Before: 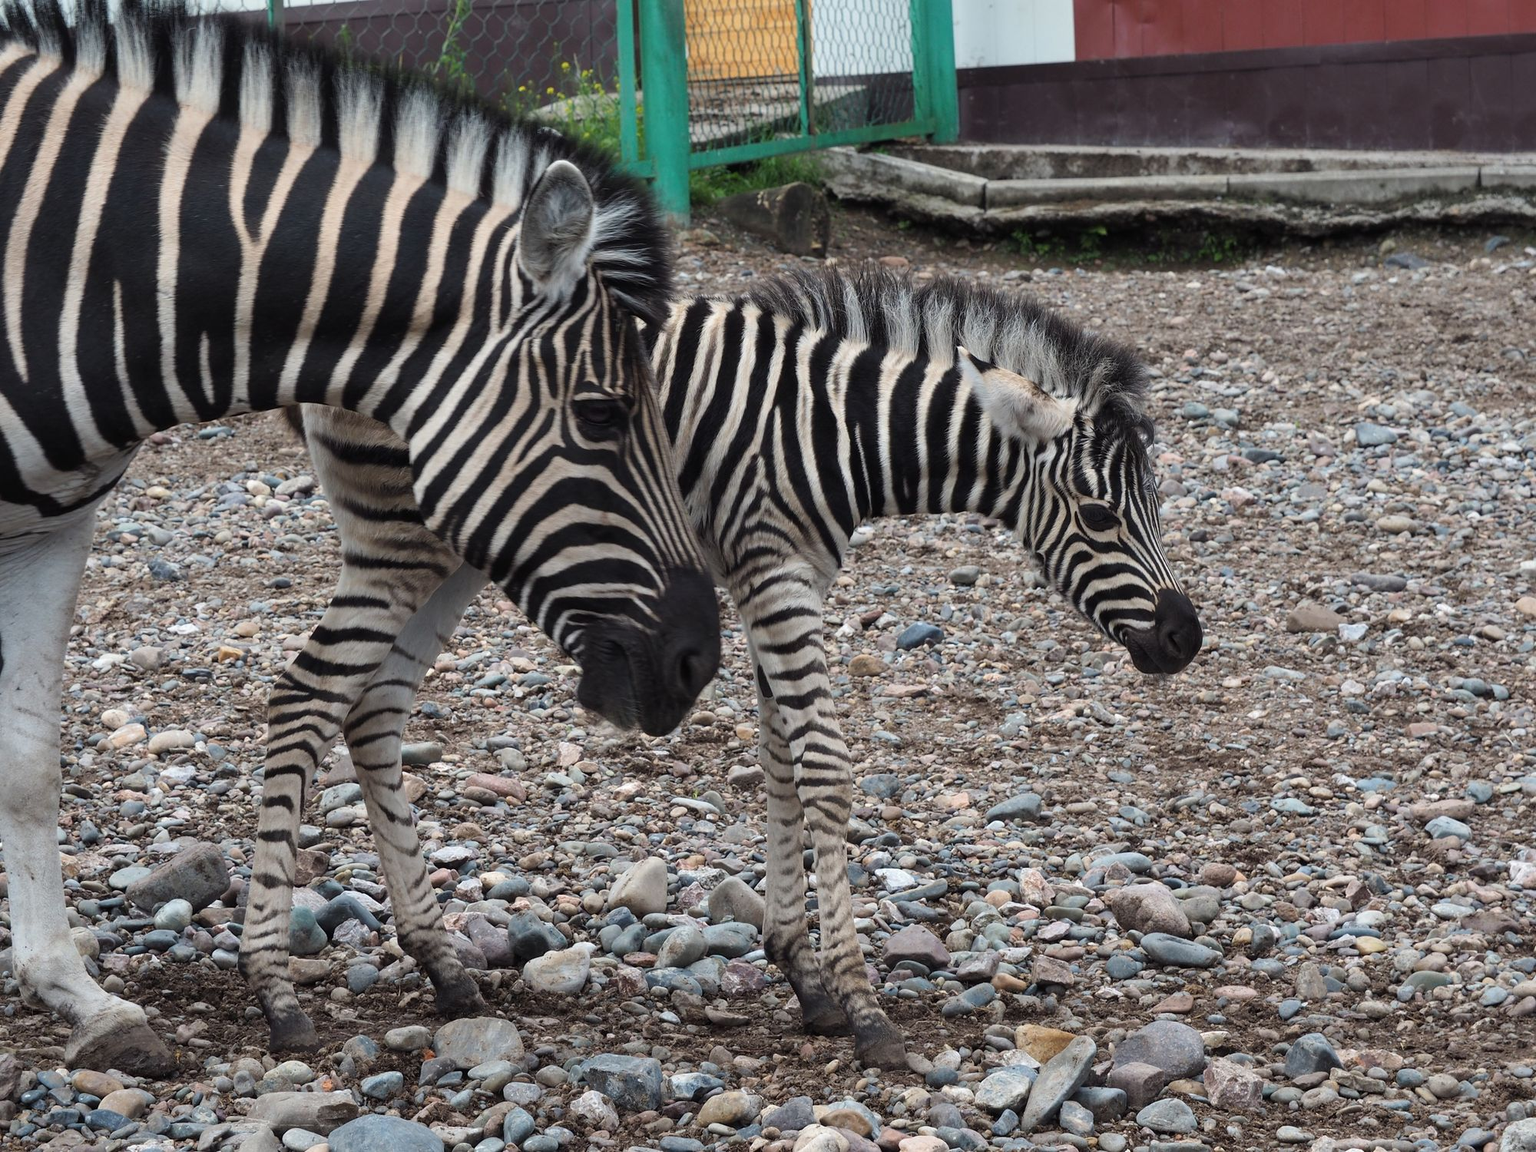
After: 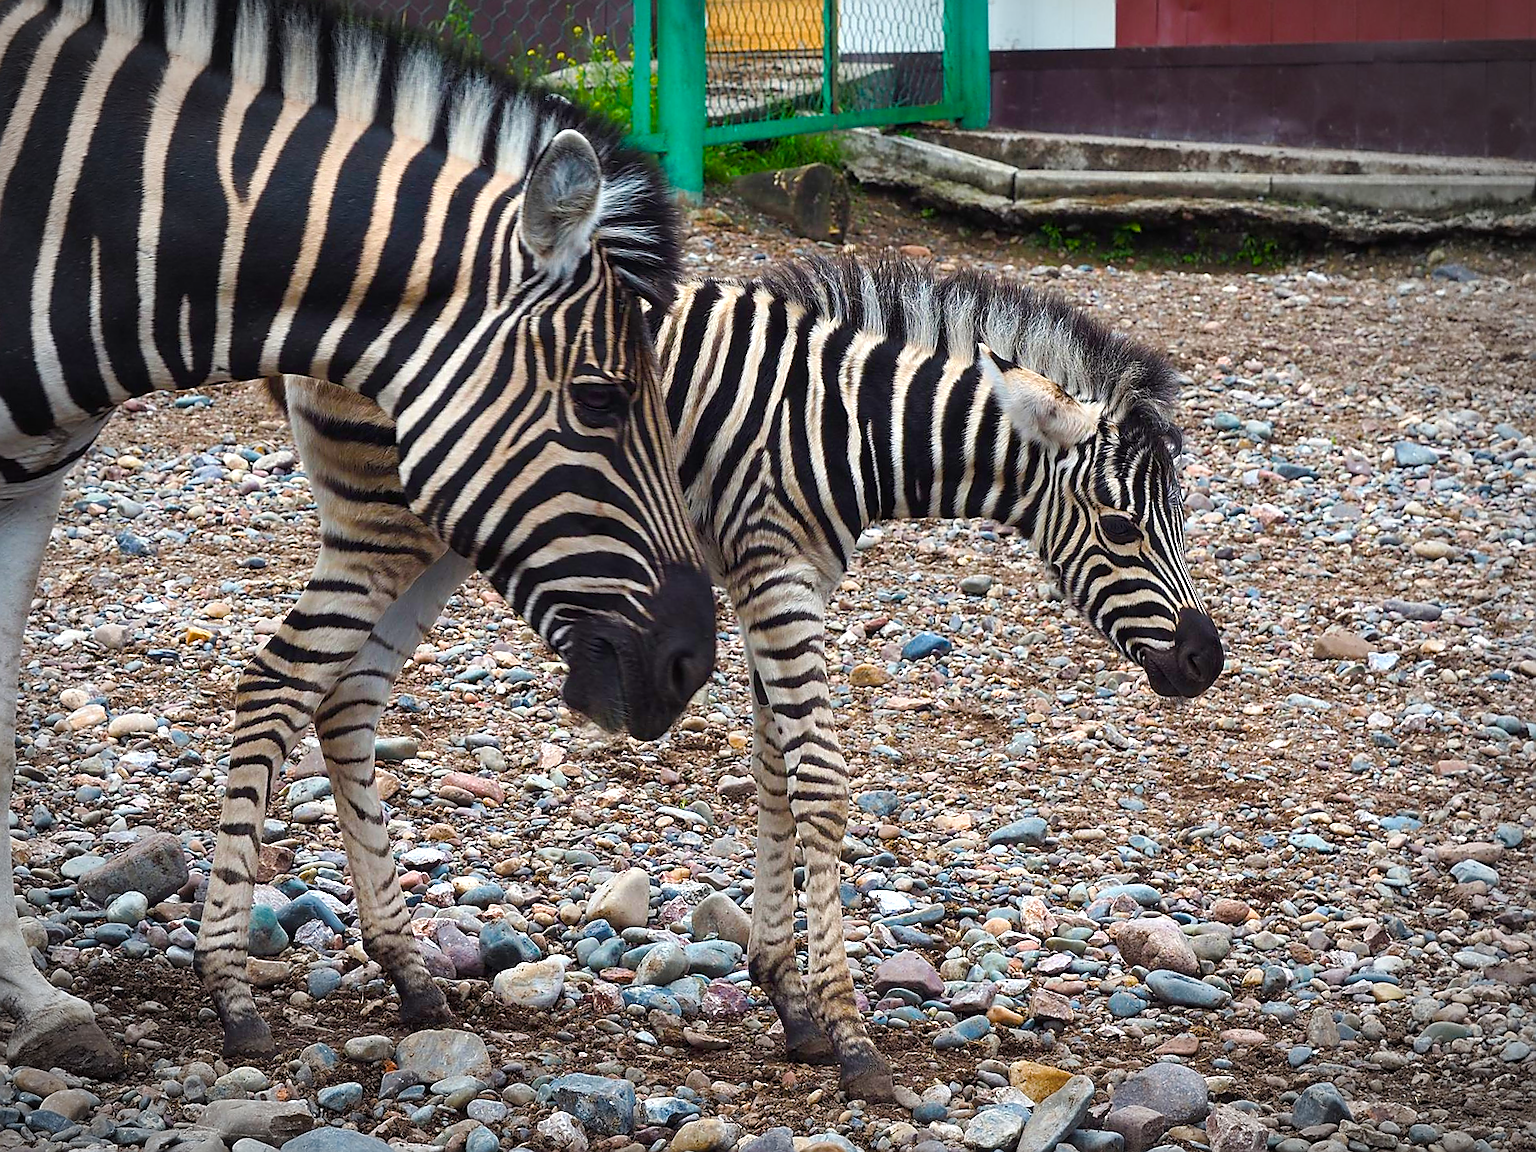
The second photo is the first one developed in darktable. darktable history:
crop and rotate: angle -2.38°
sharpen: radius 1.4, amount 1.25, threshold 0.7
vignetting: automatic ratio true
color balance rgb: linear chroma grading › shadows 10%, linear chroma grading › highlights 10%, linear chroma grading › global chroma 15%, linear chroma grading › mid-tones 15%, perceptual saturation grading › global saturation 40%, perceptual saturation grading › highlights -25%, perceptual saturation grading › mid-tones 35%, perceptual saturation grading › shadows 35%, perceptual brilliance grading › global brilliance 11.29%, global vibrance 11.29%
